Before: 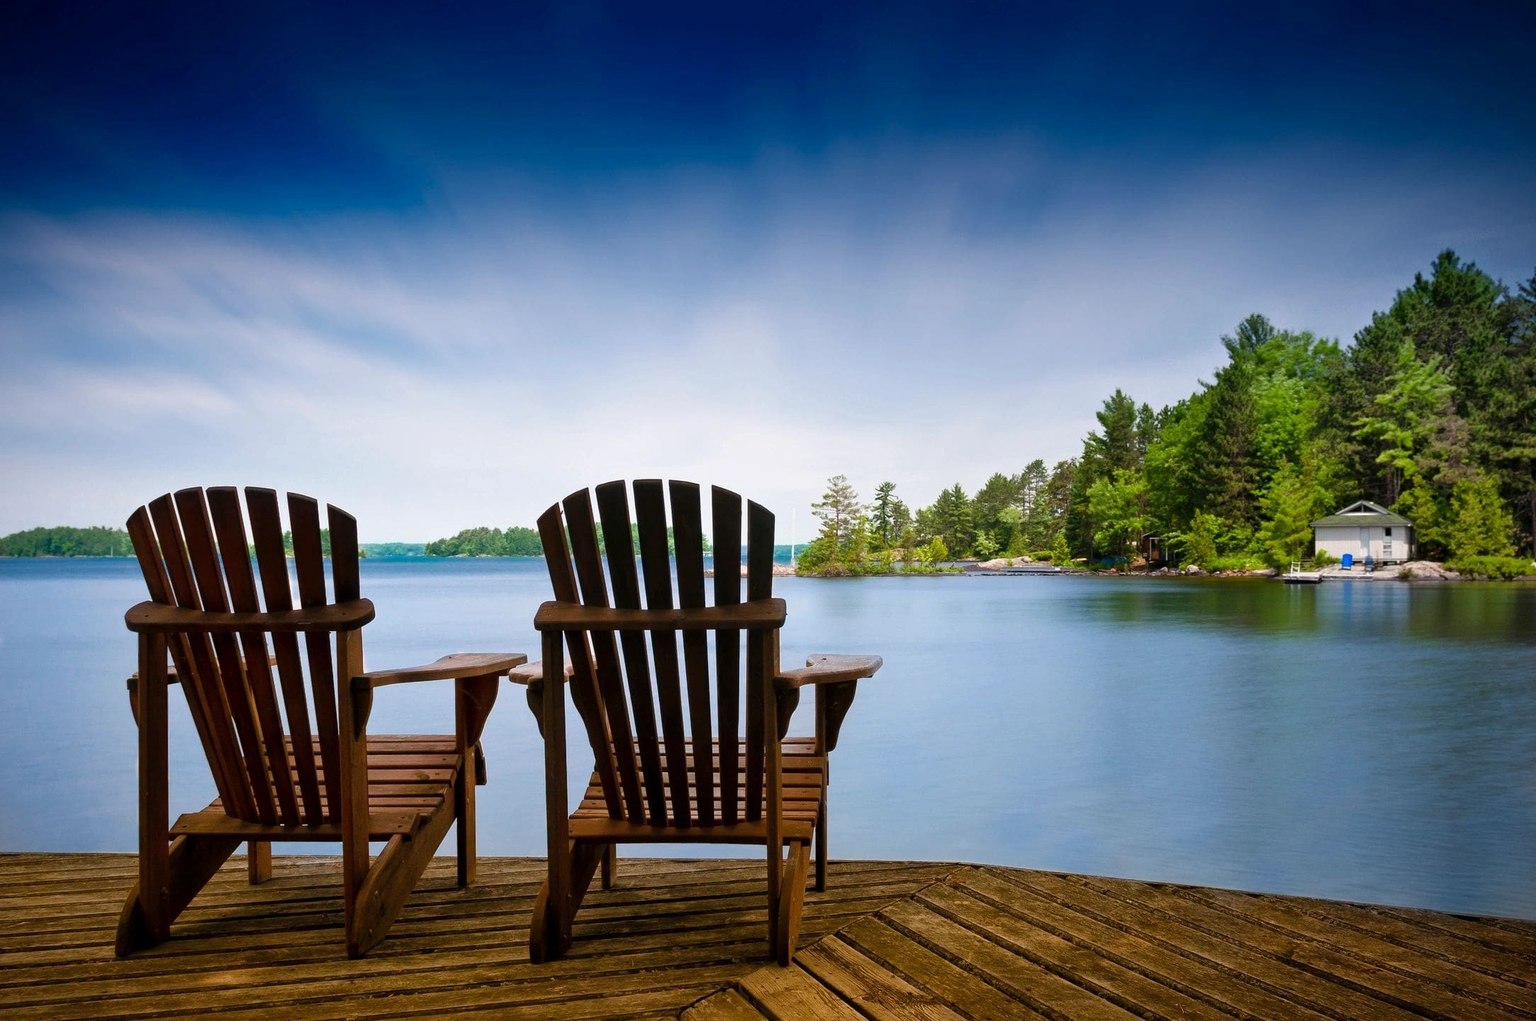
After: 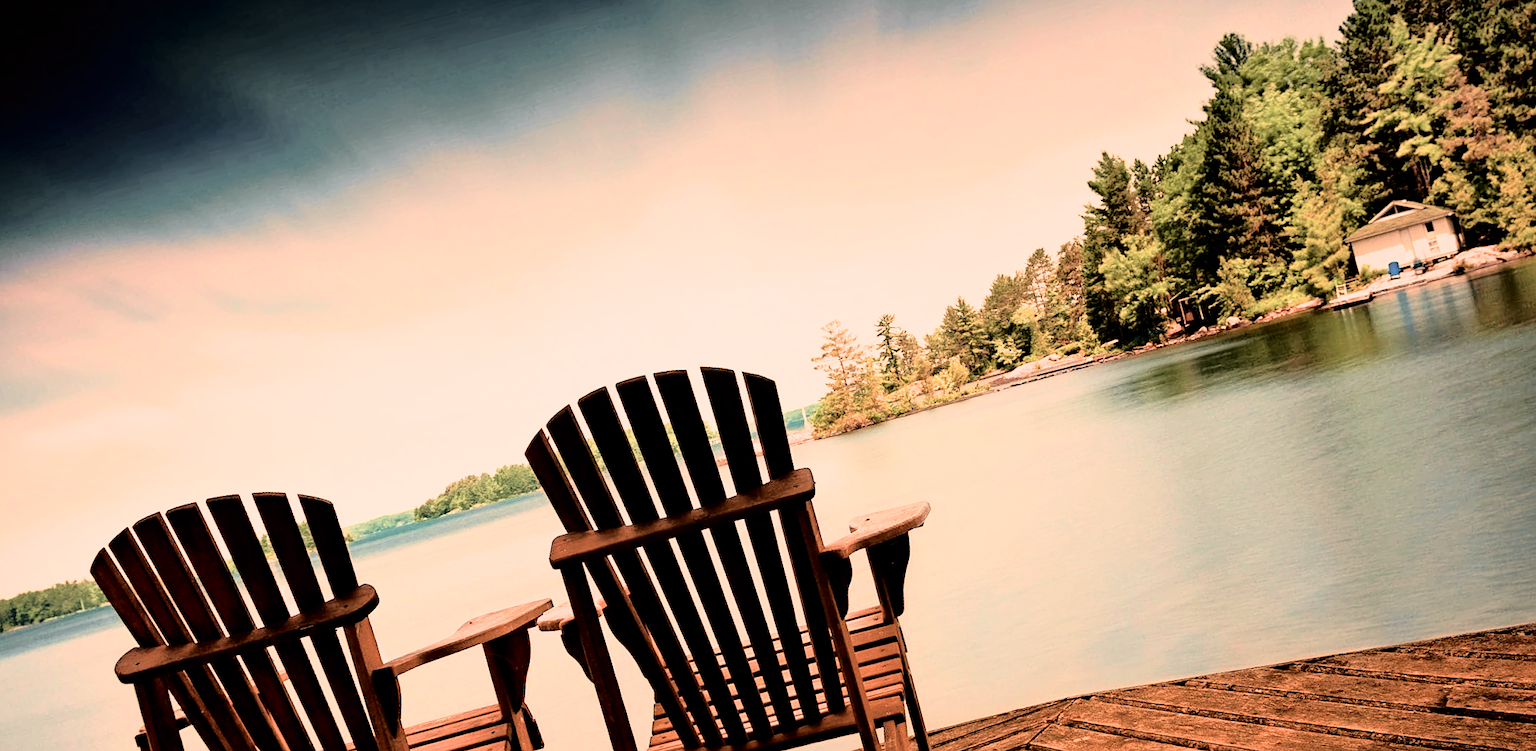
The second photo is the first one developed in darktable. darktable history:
exposure: black level correction 0.001, exposure 0.5 EV, compensate exposure bias true, compensate highlight preservation false
color correction: saturation 0.57
sharpen: amount 0.2
tone curve: curves: ch0 [(0, 0) (0.062, 0.023) (0.168, 0.142) (0.359, 0.44) (0.469, 0.544) (0.634, 0.722) (0.839, 0.909) (0.998, 0.978)]; ch1 [(0, 0) (0.437, 0.453) (0.472, 0.47) (0.502, 0.504) (0.527, 0.546) (0.568, 0.619) (0.608, 0.665) (0.669, 0.748) (0.859, 0.899) (1, 1)]; ch2 [(0, 0) (0.33, 0.301) (0.421, 0.443) (0.473, 0.498) (0.509, 0.5) (0.535, 0.564) (0.575, 0.625) (0.608, 0.676) (1, 1)], color space Lab, independent channels, preserve colors none
haze removal: compatibility mode true, adaptive false
white balance: red 1.467, blue 0.684
rotate and perspective: rotation -14.8°, crop left 0.1, crop right 0.903, crop top 0.25, crop bottom 0.748
filmic rgb: black relative exposure -5 EV, hardness 2.88, contrast 1.3
